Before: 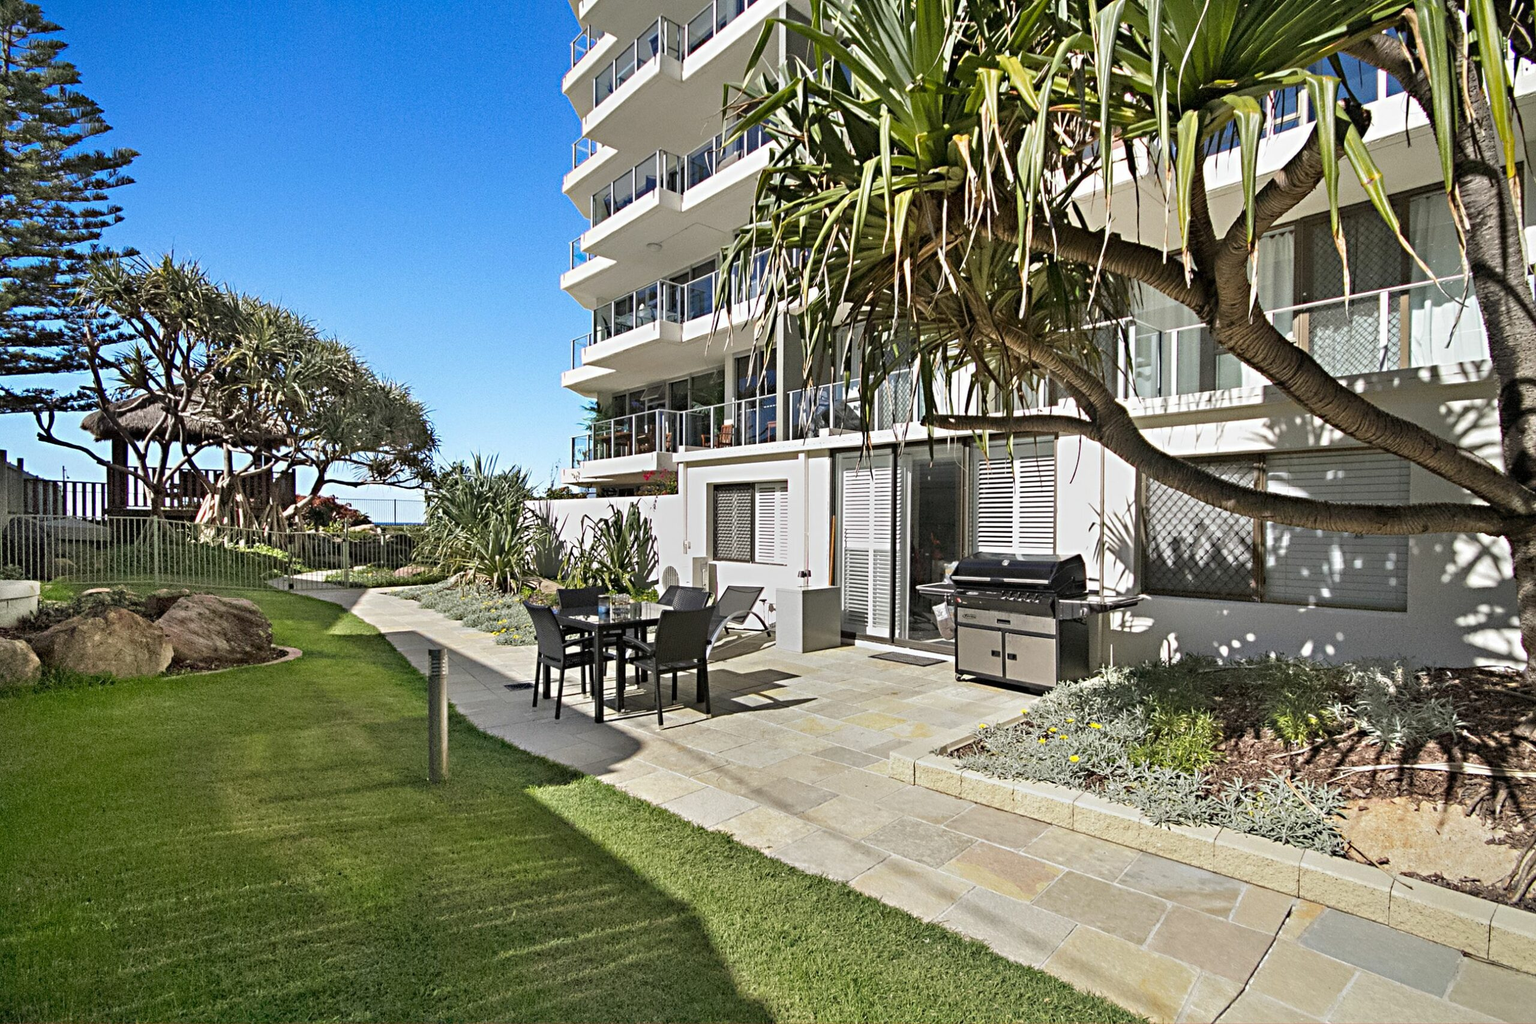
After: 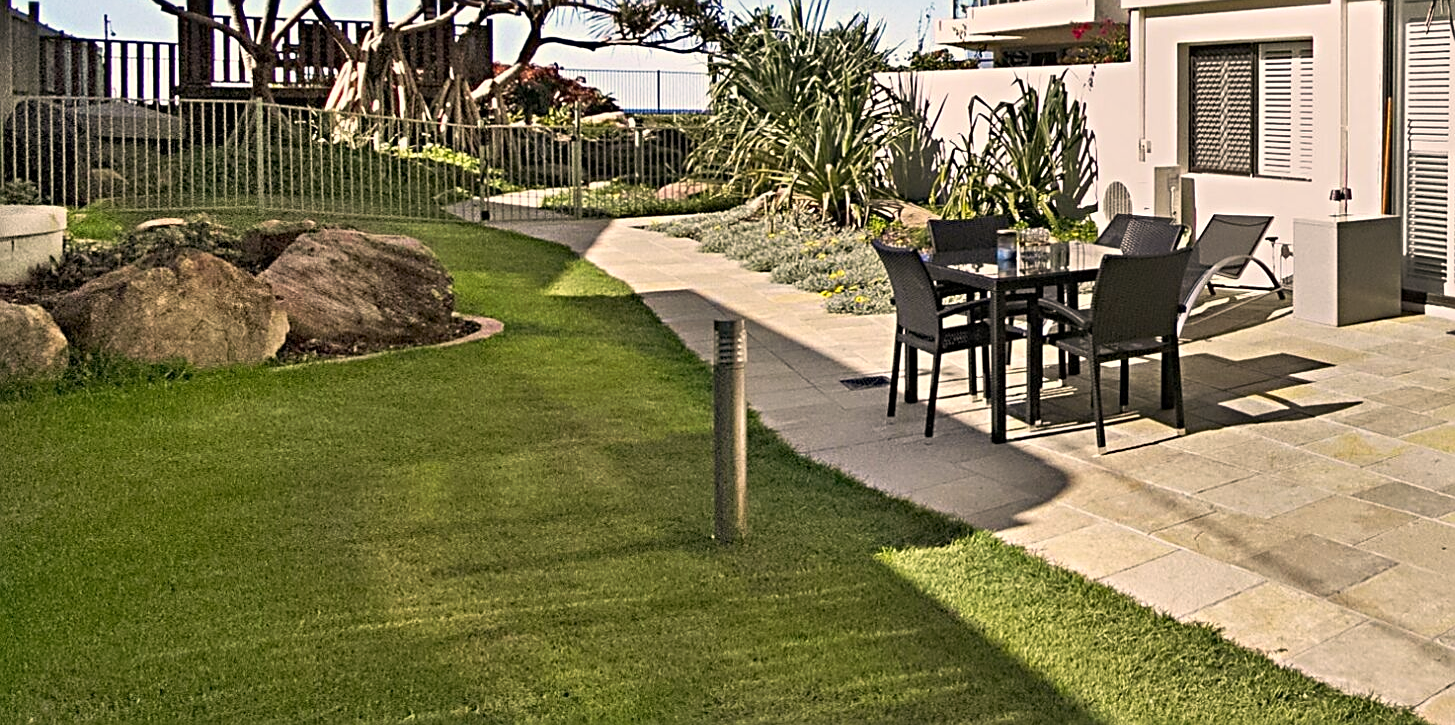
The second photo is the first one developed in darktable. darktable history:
color calibration: illuminant Planckian (black body), x 0.352, y 0.352, temperature 4829.33 K
sharpen: on, module defaults
contrast brightness saturation: contrast 0.104, brightness 0.019, saturation 0.023
tone curve: curves: ch0 [(0, 0) (0.003, 0.003) (0.011, 0.015) (0.025, 0.031) (0.044, 0.056) (0.069, 0.083) (0.1, 0.113) (0.136, 0.145) (0.177, 0.184) (0.224, 0.225) (0.277, 0.275) (0.335, 0.327) (0.399, 0.385) (0.468, 0.447) (0.543, 0.528) (0.623, 0.611) (0.709, 0.703) (0.801, 0.802) (0.898, 0.902) (1, 1)], preserve colors none
crop: top 44.65%, right 43.139%, bottom 12.875%
color correction: highlights a* 11.82, highlights b* 11.56
shadows and highlights: low approximation 0.01, soften with gaussian
